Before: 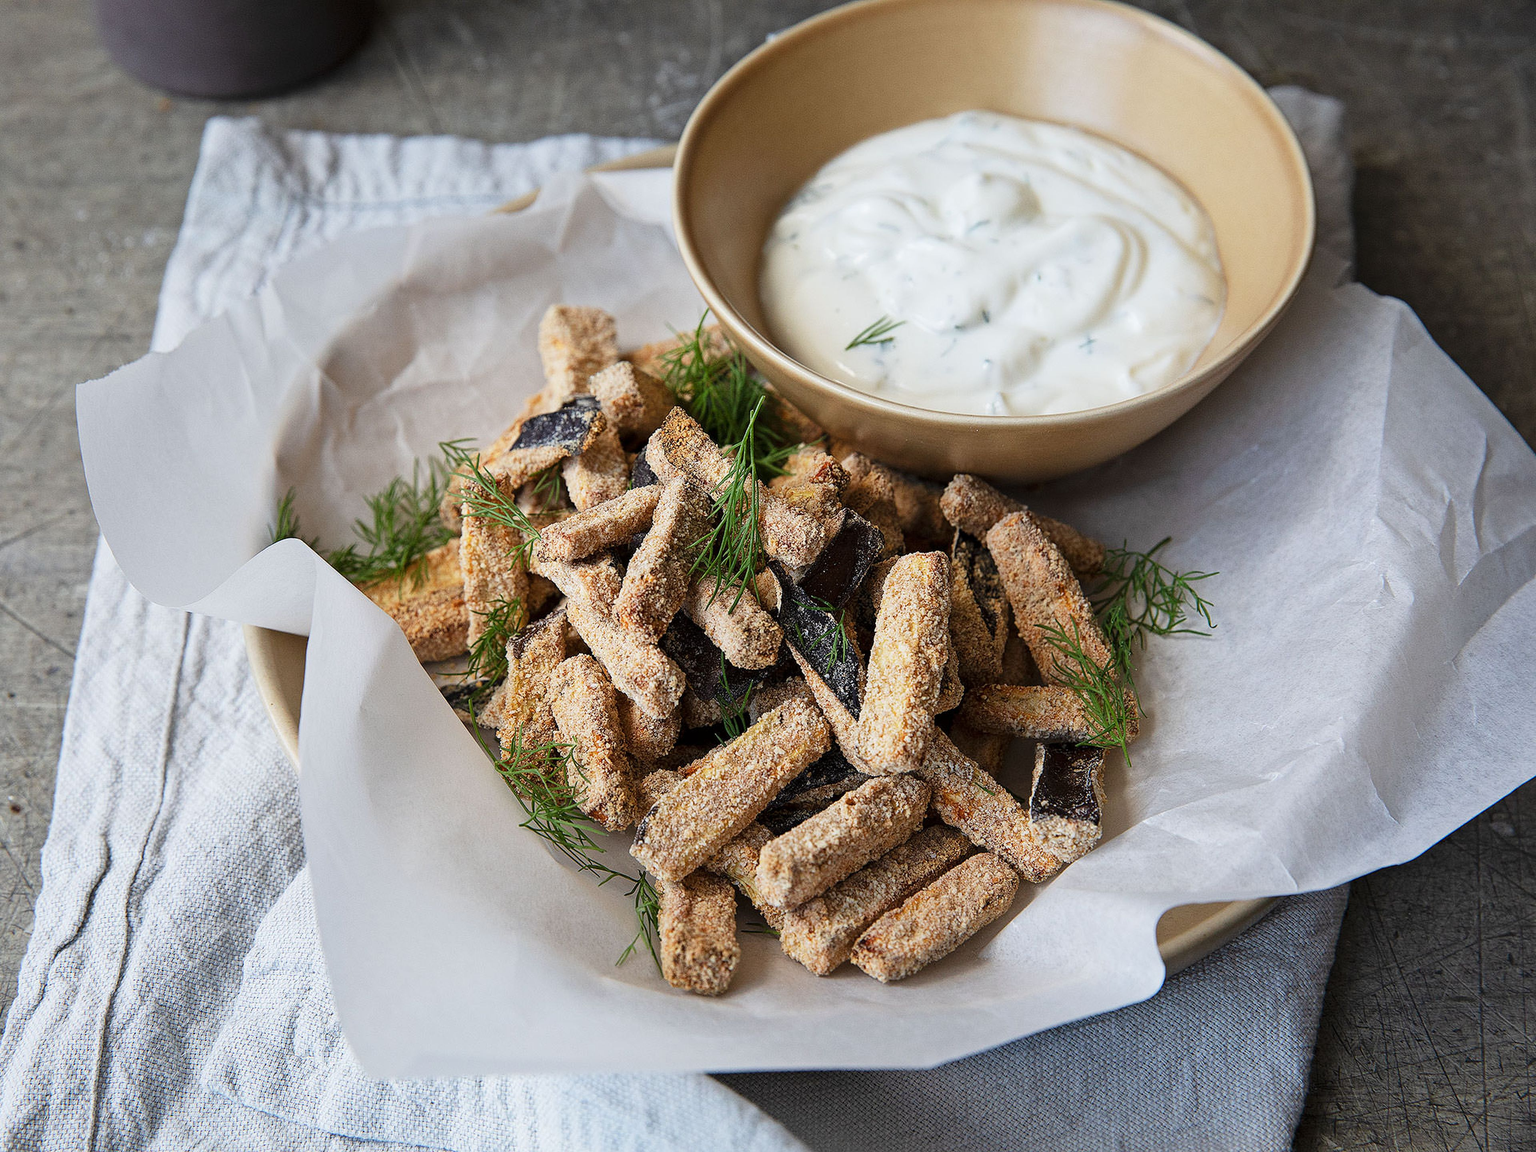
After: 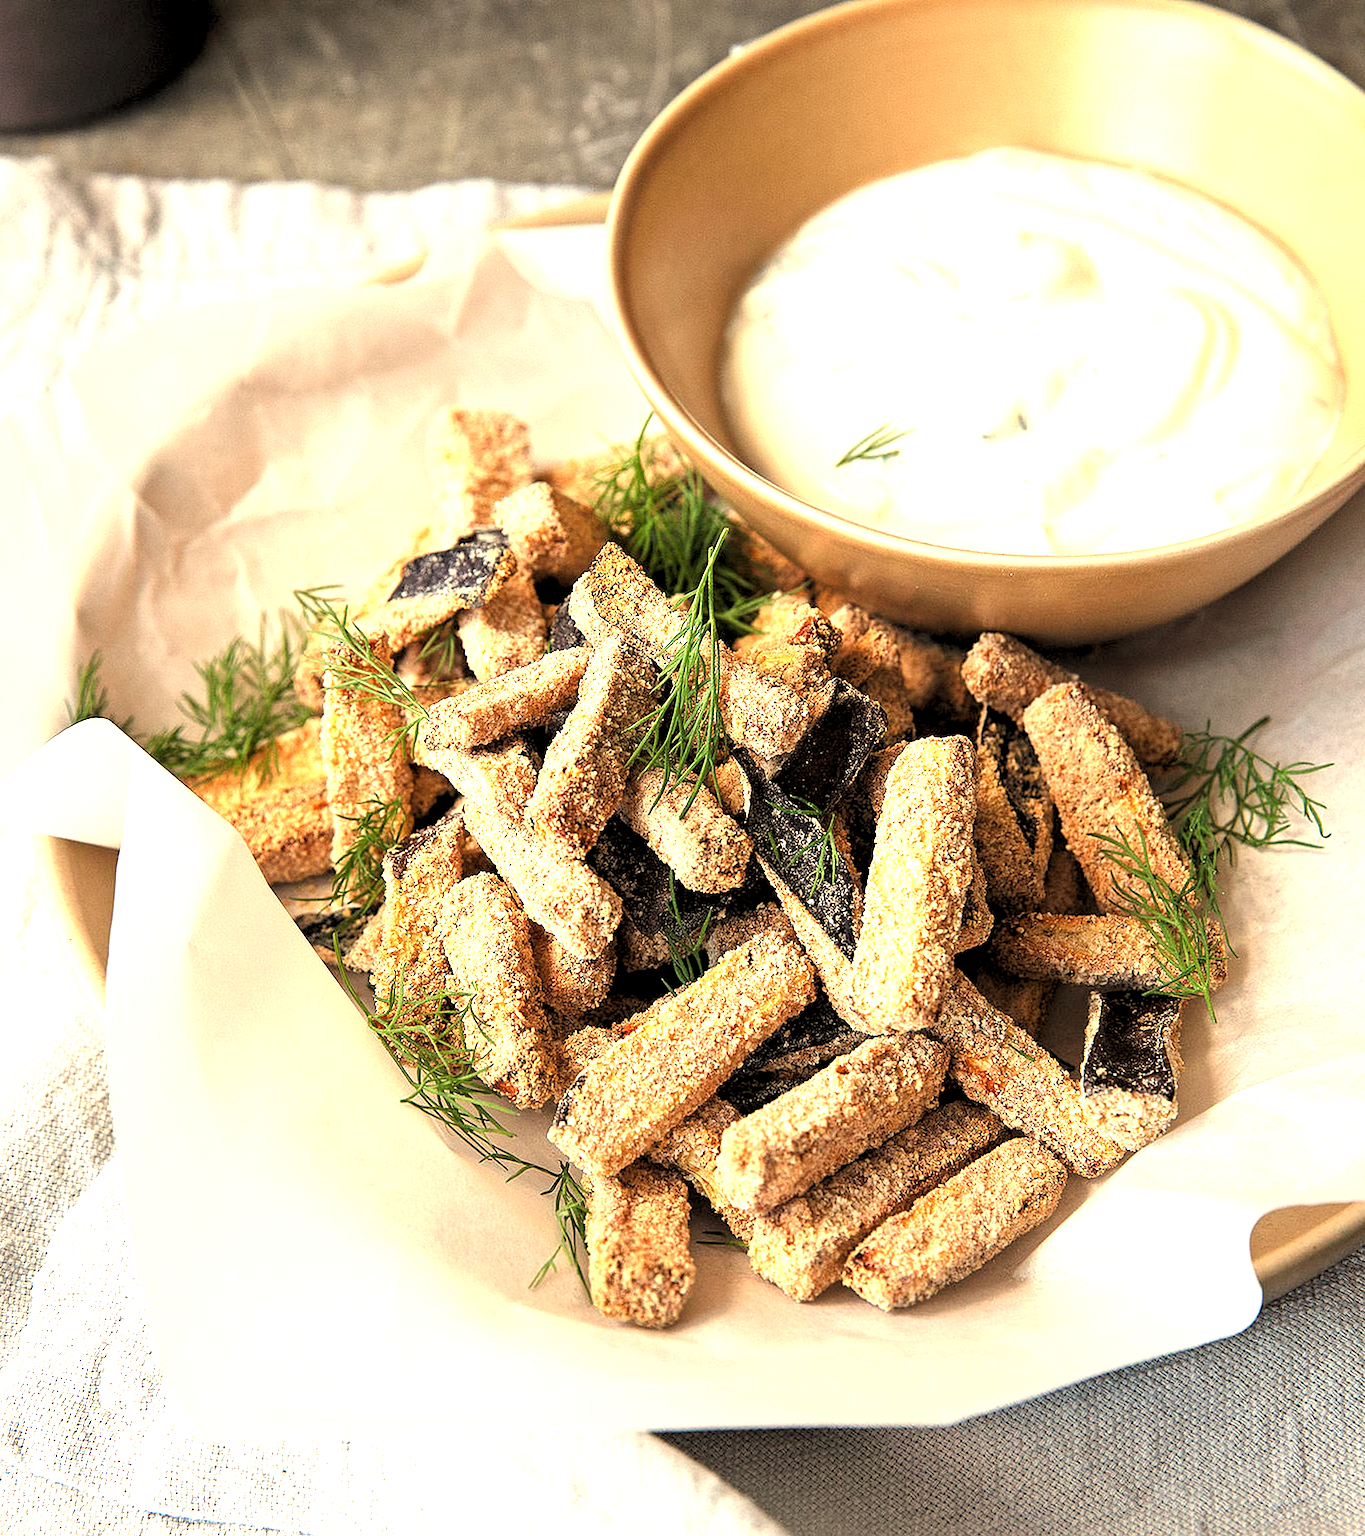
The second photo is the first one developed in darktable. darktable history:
exposure: black level correction 0, exposure 0.95 EV, compensate exposure bias true, compensate highlight preservation false
white balance: red 1.138, green 0.996, blue 0.812
rgb levels: levels [[0.01, 0.419, 0.839], [0, 0.5, 1], [0, 0.5, 1]]
crop and rotate: left 14.292%, right 19.041%
